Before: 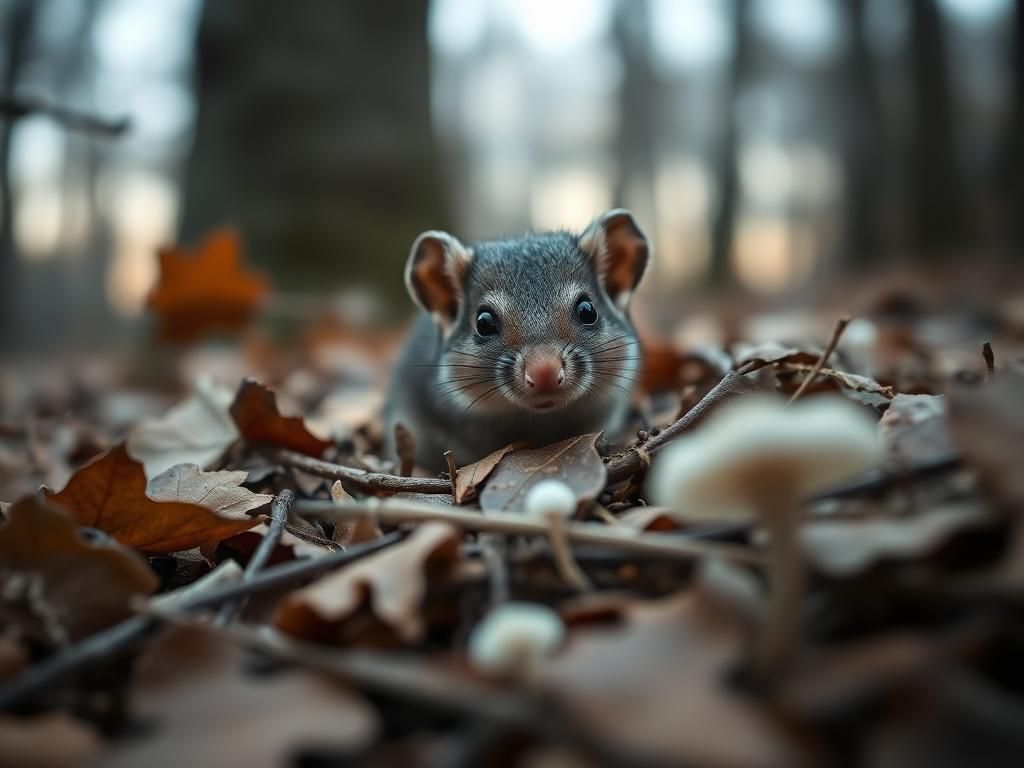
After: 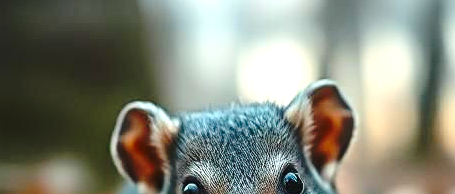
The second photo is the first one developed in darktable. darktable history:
local contrast: detail 109%
shadows and highlights: radius 120.16, shadows 21.35, white point adjustment -9.62, highlights -15.95, soften with gaussian
contrast brightness saturation: contrast 0.103, brightness 0.036, saturation 0.094
crop: left 28.754%, top 16.868%, right 26.789%, bottom 57.798%
exposure: exposure 1.214 EV, compensate exposure bias true, compensate highlight preservation false
sharpen: on, module defaults
base curve: curves: ch0 [(0, 0) (0.073, 0.04) (0.157, 0.139) (0.492, 0.492) (0.758, 0.758) (1, 1)], preserve colors none
